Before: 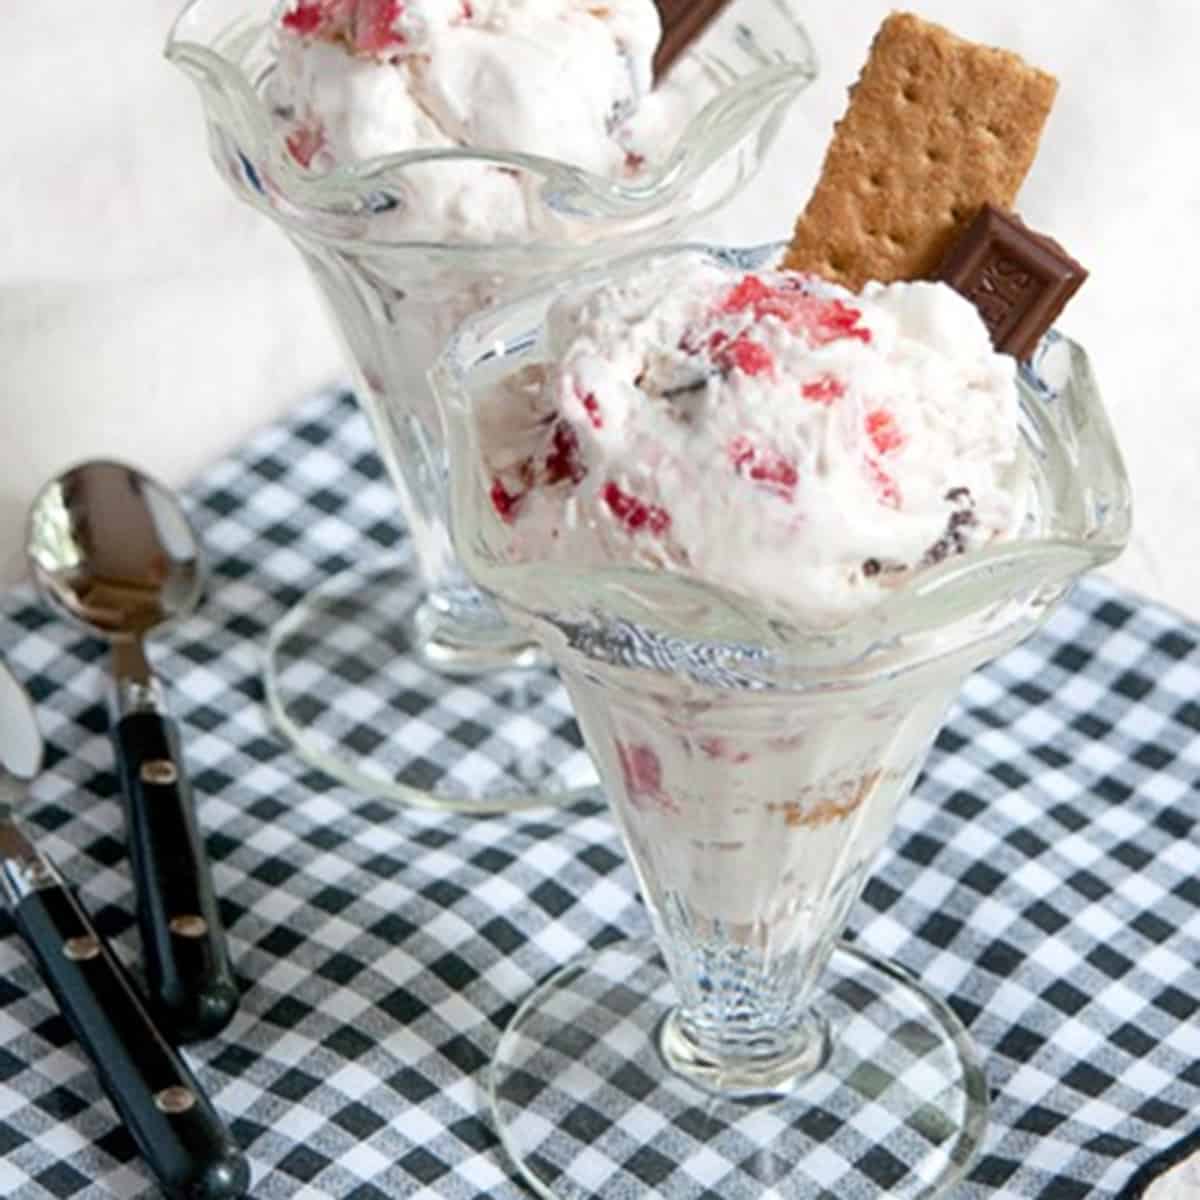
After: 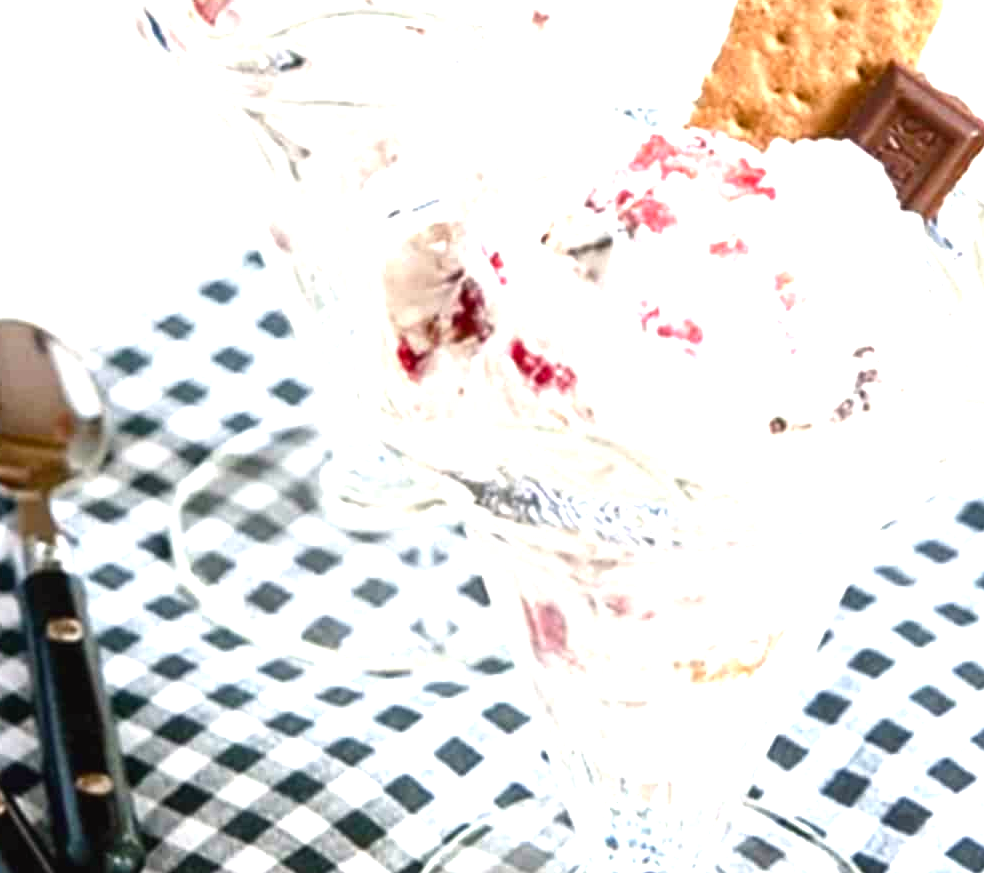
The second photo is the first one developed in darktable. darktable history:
color balance rgb: shadows lift › chroma 1%, shadows lift › hue 28.8°, power › hue 60°, highlights gain › chroma 1%, highlights gain › hue 60°, global offset › luminance 0.25%, perceptual saturation grading › highlights -20%, perceptual saturation grading › shadows 20%, perceptual brilliance grading › highlights 10%, perceptual brilliance grading › shadows -5%, global vibrance 19.67%
exposure: black level correction 0, exposure 1.1 EV, compensate exposure bias true, compensate highlight preservation false
crop: left 7.856%, top 11.836%, right 10.12%, bottom 15.387%
